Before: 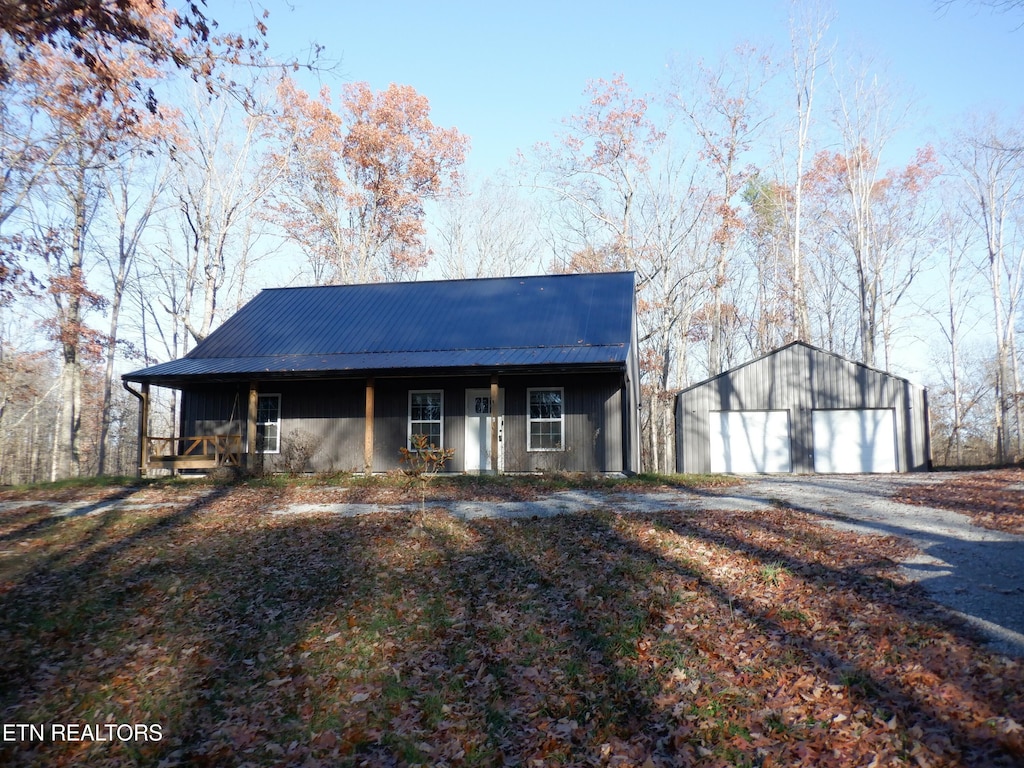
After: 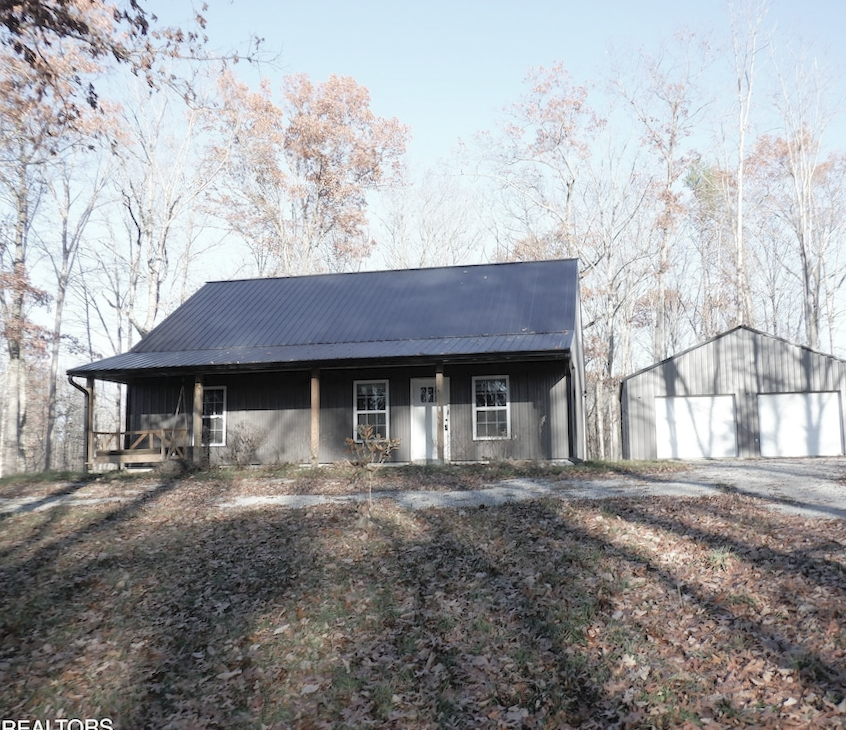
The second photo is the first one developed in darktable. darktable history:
crop and rotate: angle 0.911°, left 4.483%, top 0.489%, right 11.145%, bottom 2.375%
contrast brightness saturation: brightness 0.181, saturation -0.494
